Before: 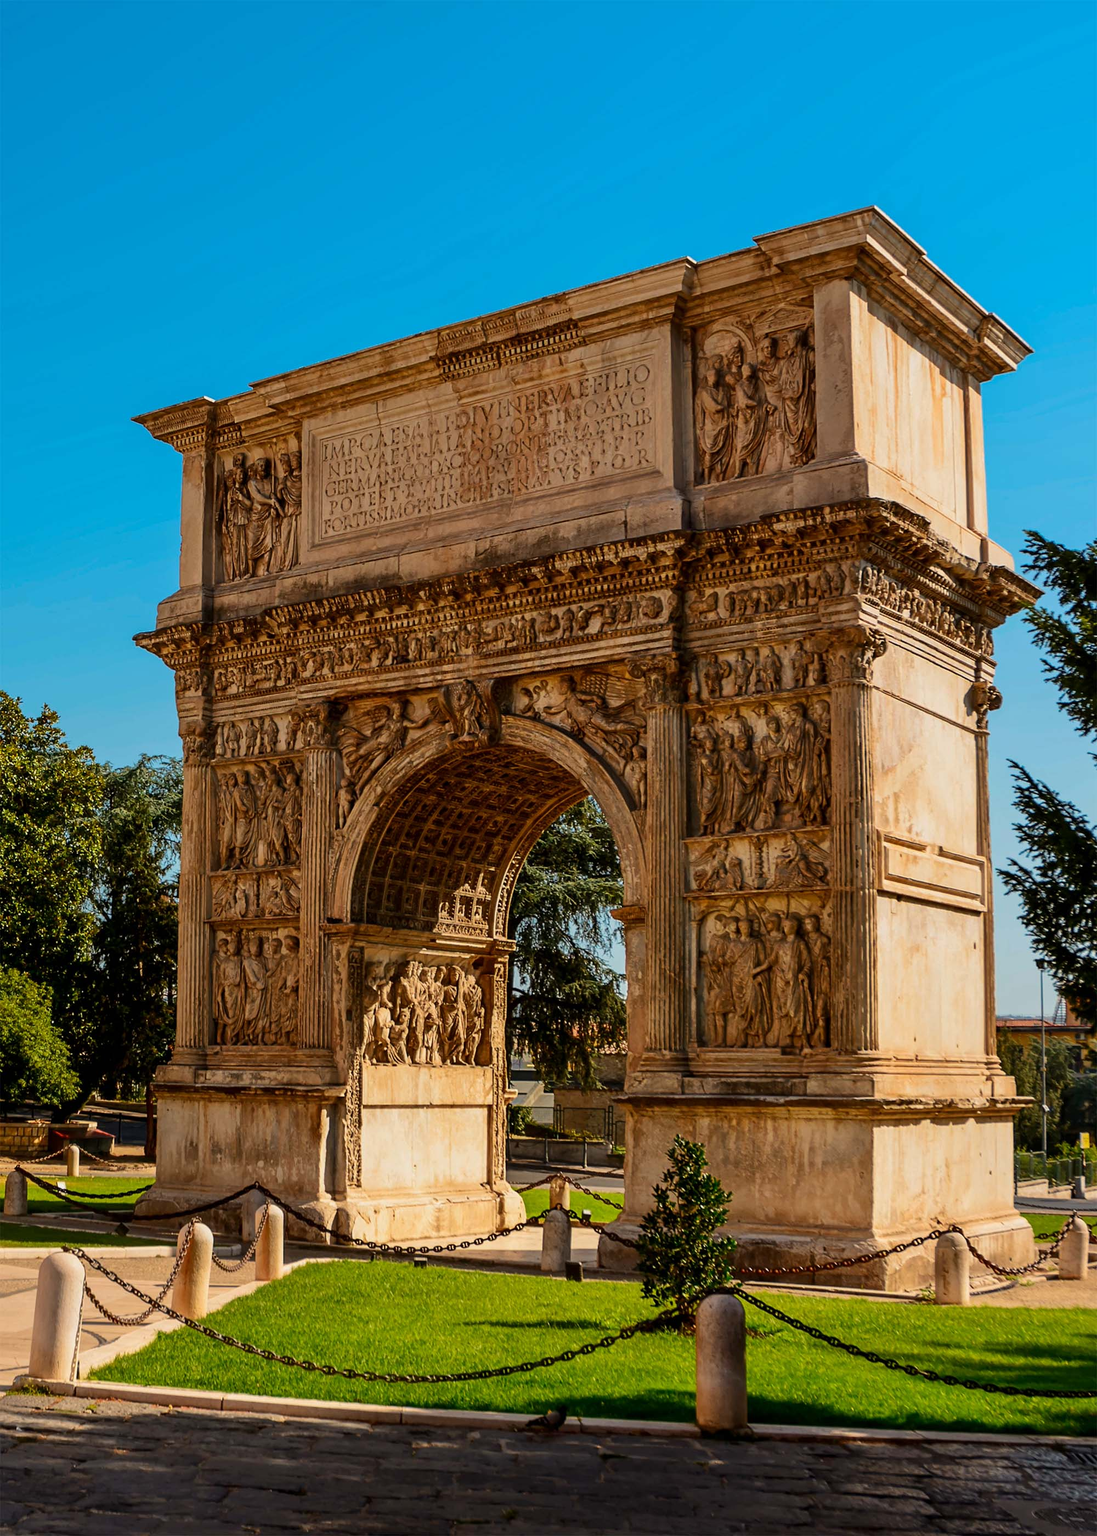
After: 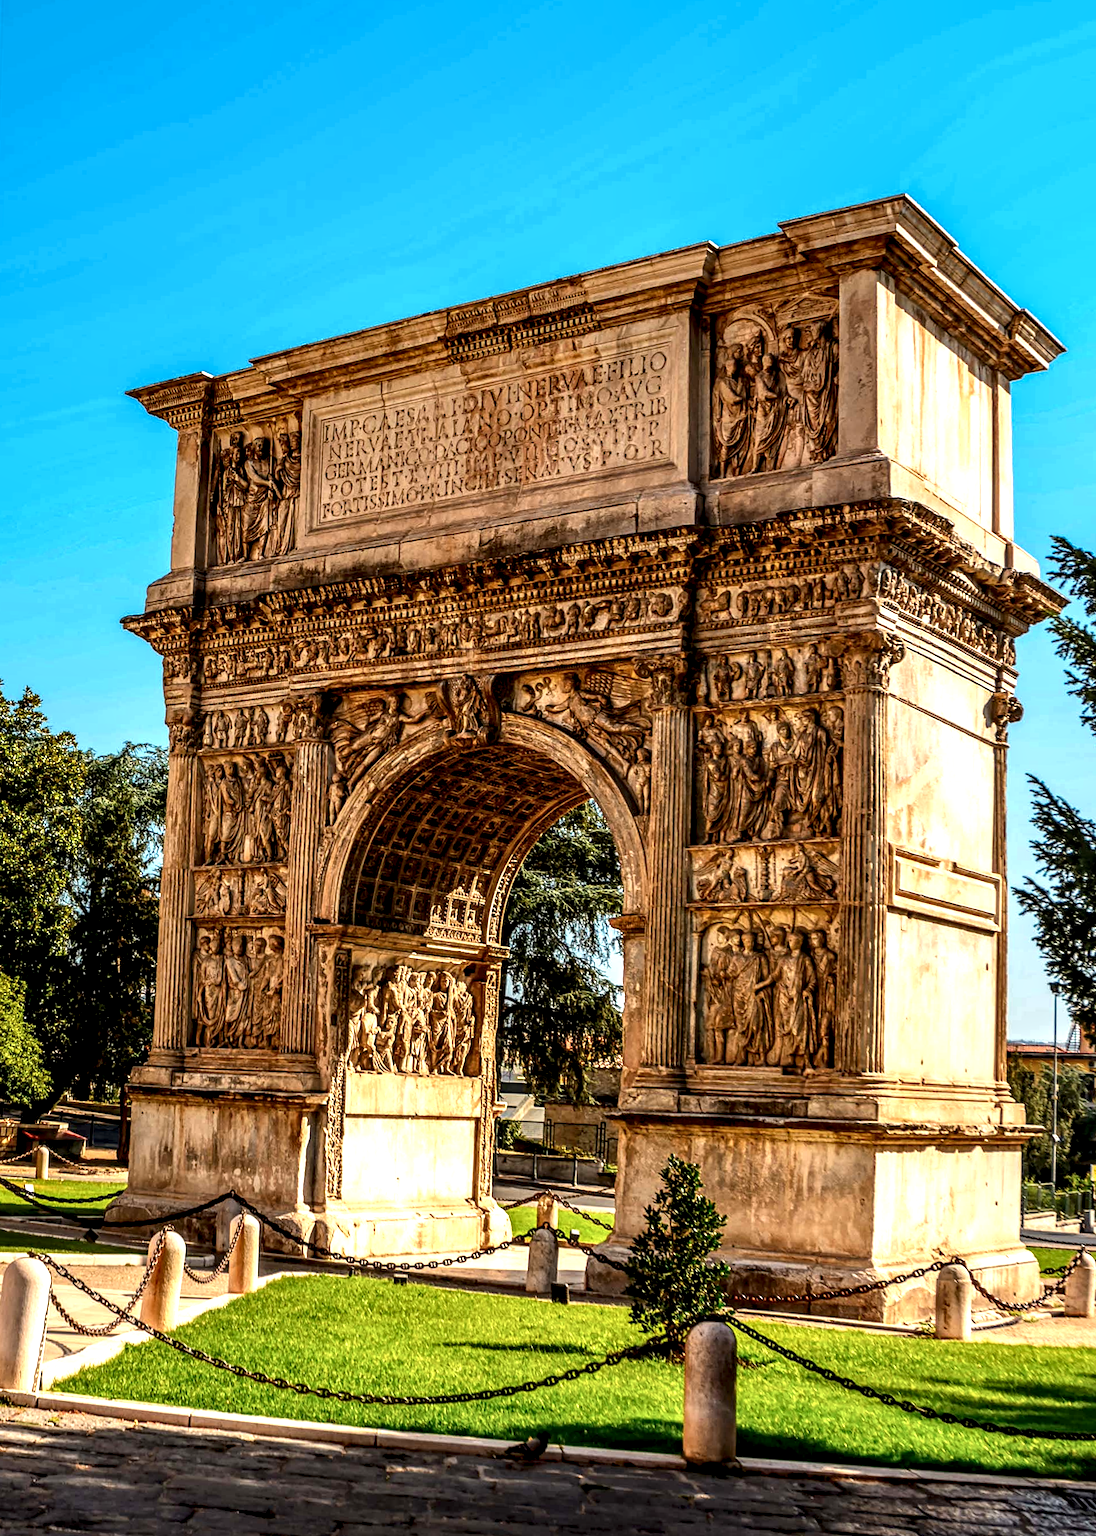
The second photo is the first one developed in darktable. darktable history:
crop and rotate: angle -1.69°
local contrast: highlights 19%, detail 186%
exposure: black level correction 0, exposure 0.7 EV, compensate exposure bias true, compensate highlight preservation false
